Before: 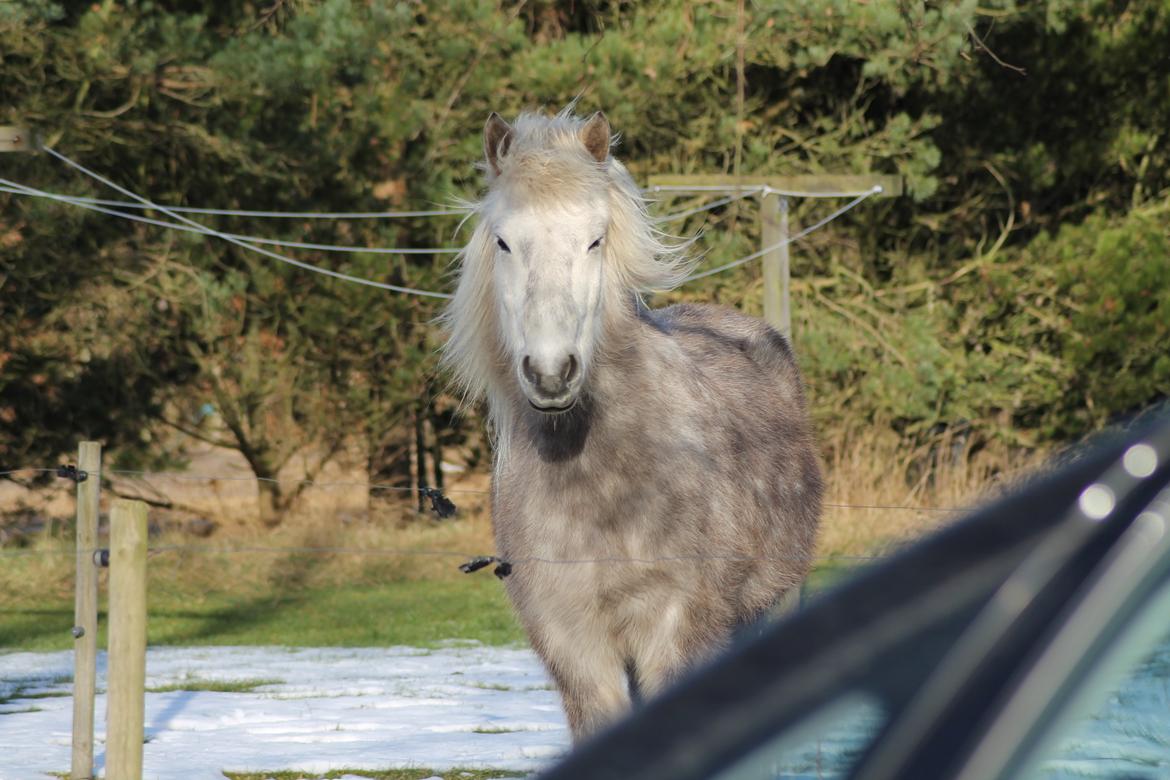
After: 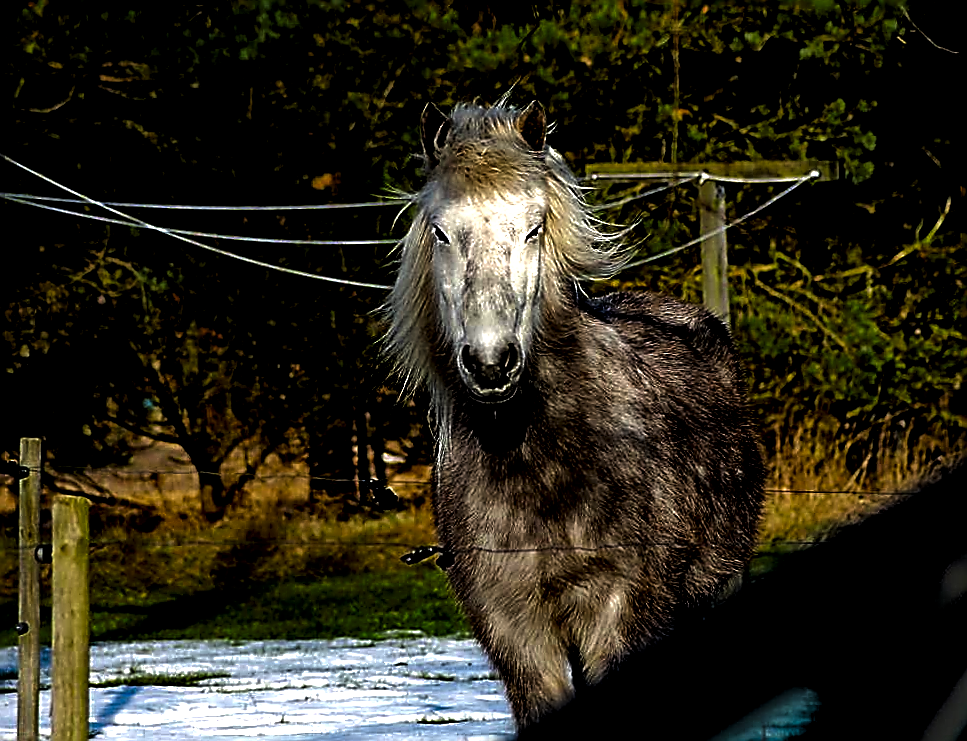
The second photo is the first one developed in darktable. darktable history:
exposure: black level correction 0, exposure 0.395 EV, compensate exposure bias true, compensate highlight preservation false
crop and rotate: angle 0.8°, left 4.22%, top 0.511%, right 11.396%, bottom 2.404%
contrast brightness saturation: brightness -0.987, saturation 0.996
local contrast: mode bilateral grid, contrast 19, coarseness 49, detail 171%, midtone range 0.2
shadows and highlights: shadows 10.19, white point adjustment 0.896, highlights -38.56
levels: levels [0.116, 0.574, 1]
sharpen: amount 1.991
